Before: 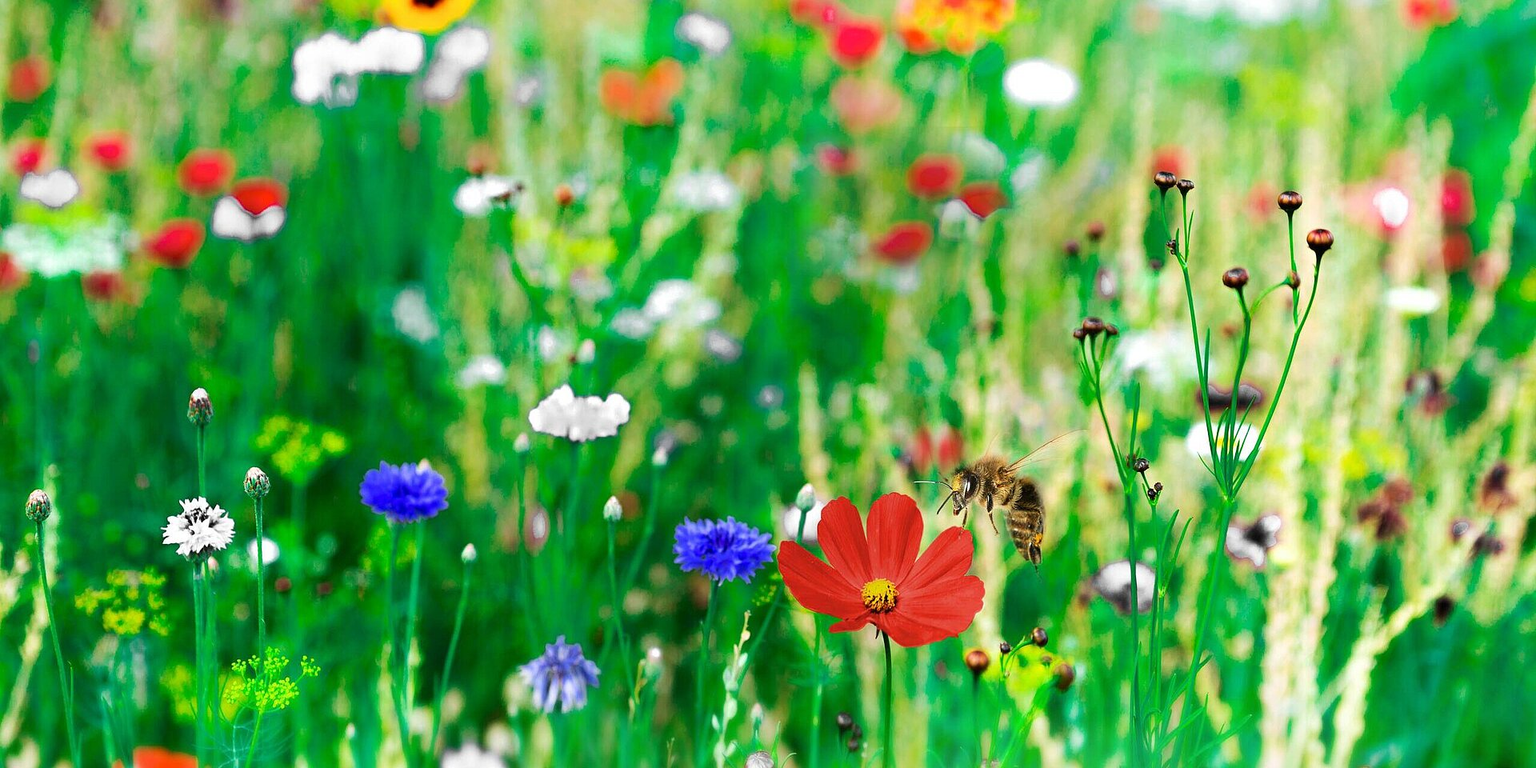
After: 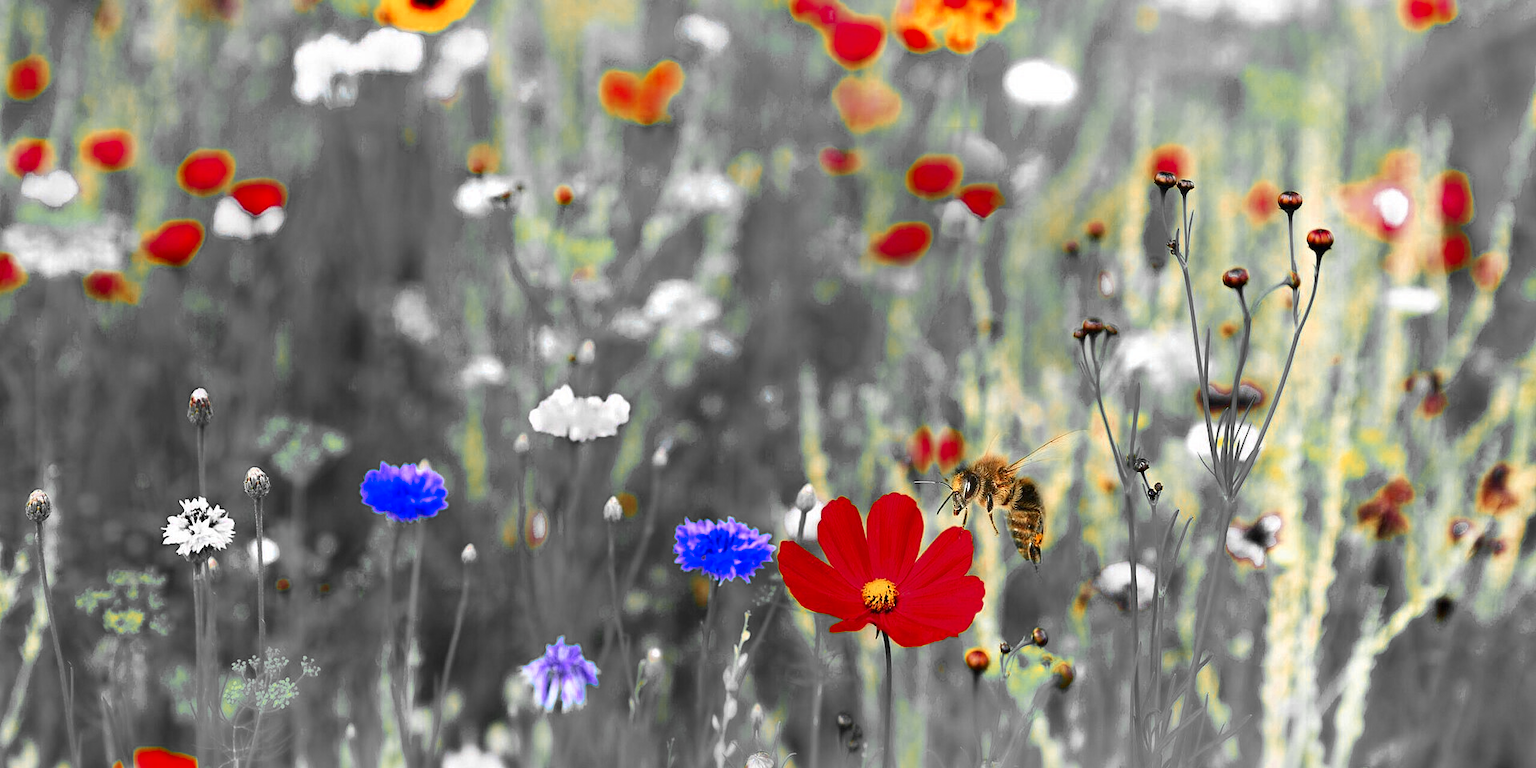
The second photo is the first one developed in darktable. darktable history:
color zones: curves: ch0 [(0, 0.363) (0.128, 0.373) (0.25, 0.5) (0.402, 0.407) (0.521, 0.525) (0.63, 0.559) (0.729, 0.662) (0.867, 0.471)]; ch1 [(0, 0.515) (0.136, 0.618) (0.25, 0.5) (0.378, 0) (0.516, 0) (0.622, 0.593) (0.737, 0.819) (0.87, 0.593)]; ch2 [(0, 0.529) (0.128, 0.471) (0.282, 0.451) (0.386, 0.662) (0.516, 0.525) (0.633, 0.554) (0.75, 0.62) (0.875, 0.441)]
